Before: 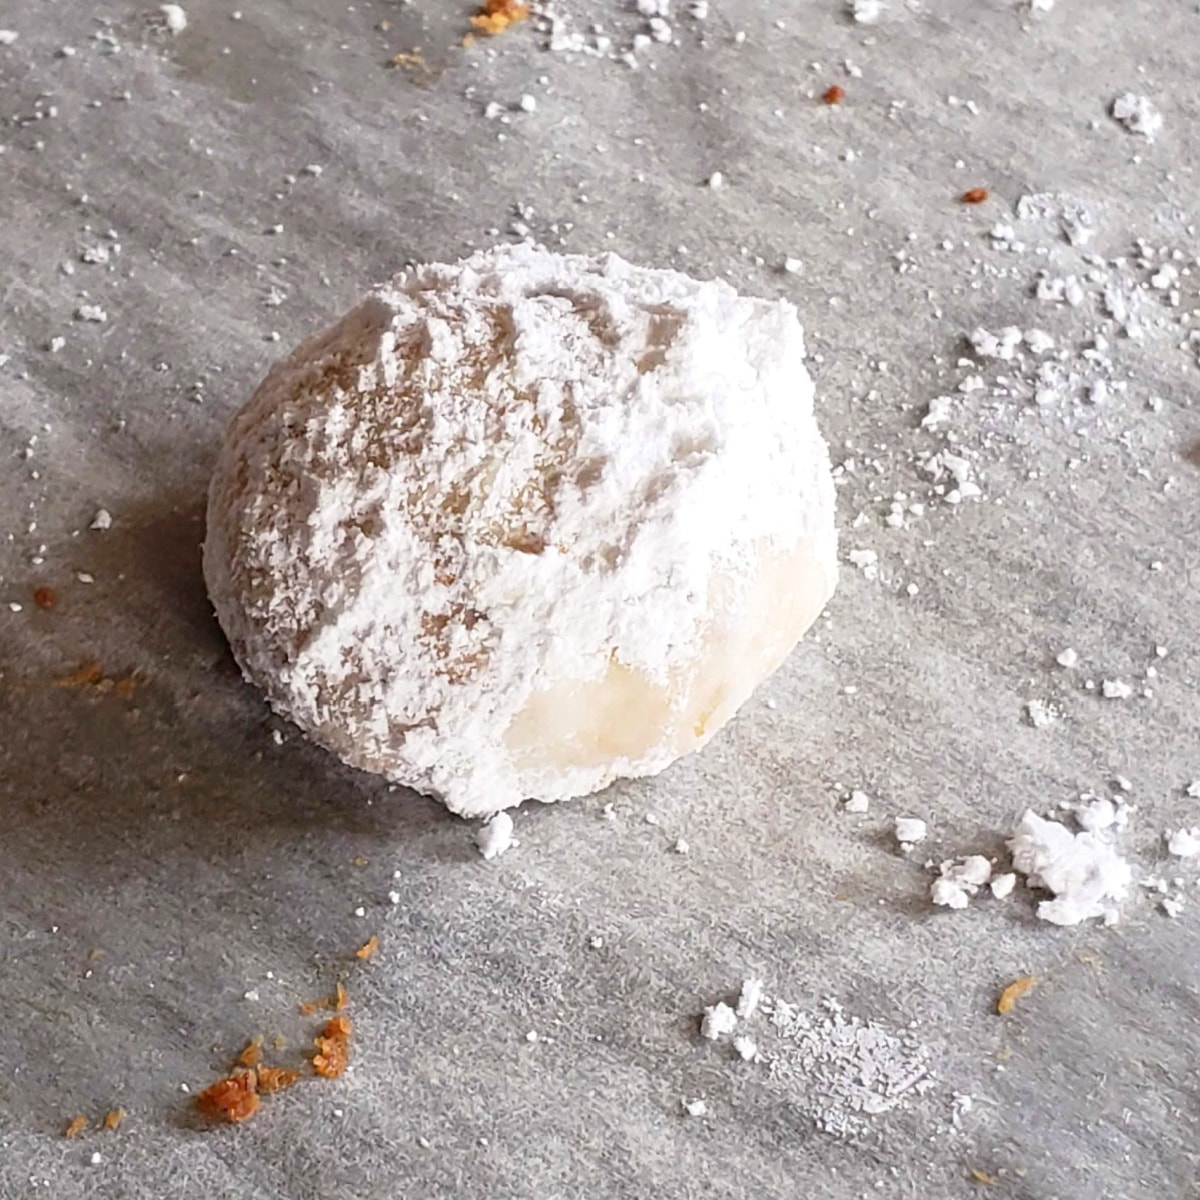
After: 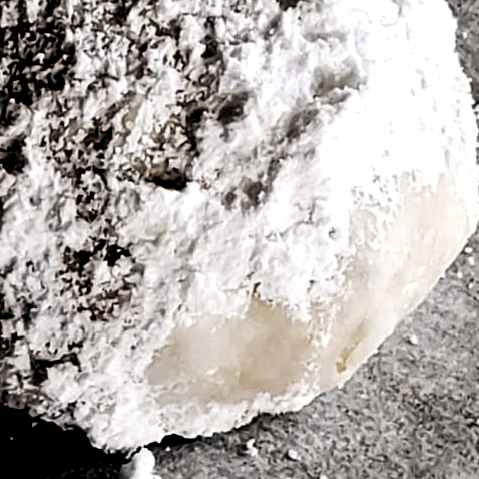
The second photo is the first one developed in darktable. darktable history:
crop: left 29.871%, top 30.399%, right 30.195%, bottom 29.634%
levels: levels [0.514, 0.759, 1]
local contrast: highlights 107%, shadows 103%, detail 120%, midtone range 0.2
